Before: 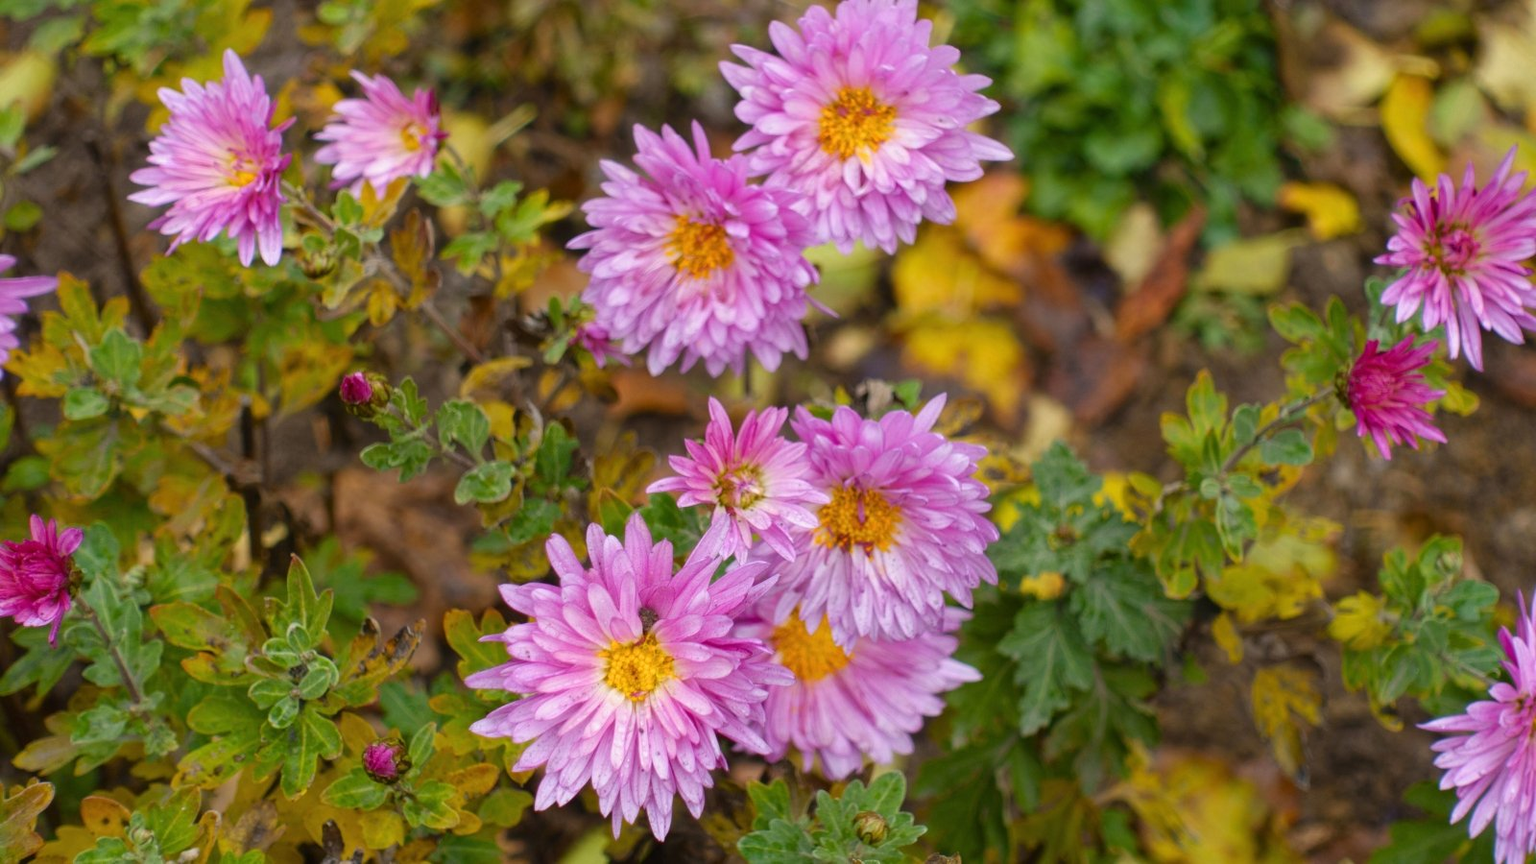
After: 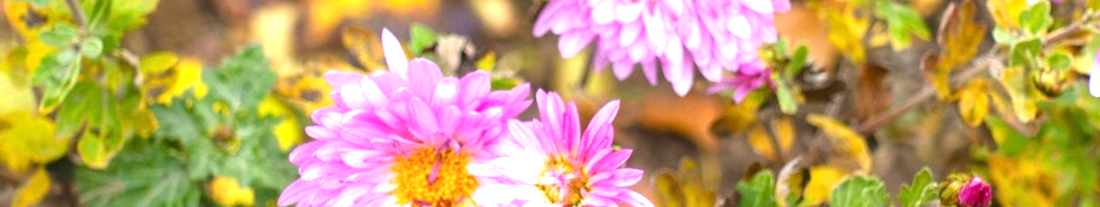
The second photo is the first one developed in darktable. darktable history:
crop and rotate: angle 16.12°, top 30.835%, bottom 35.653%
exposure: black level correction 0.001, exposure 1.398 EV, compensate exposure bias true, compensate highlight preservation false
